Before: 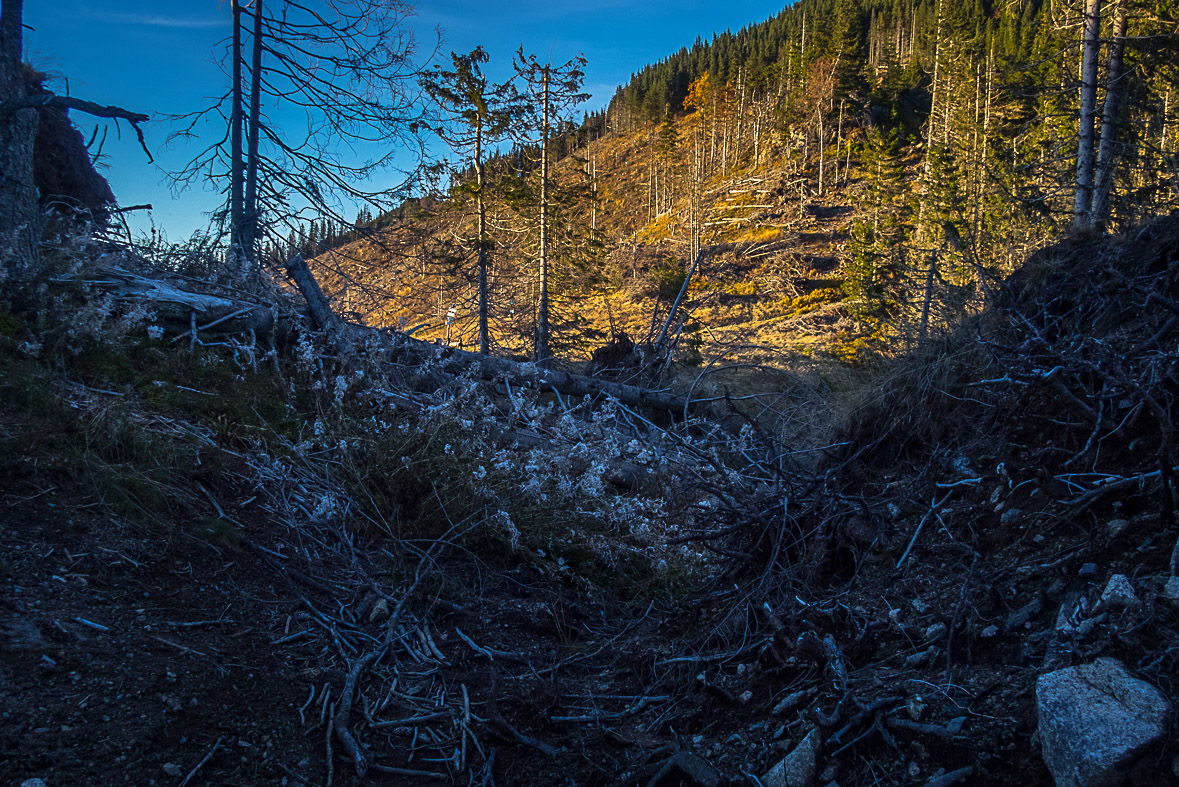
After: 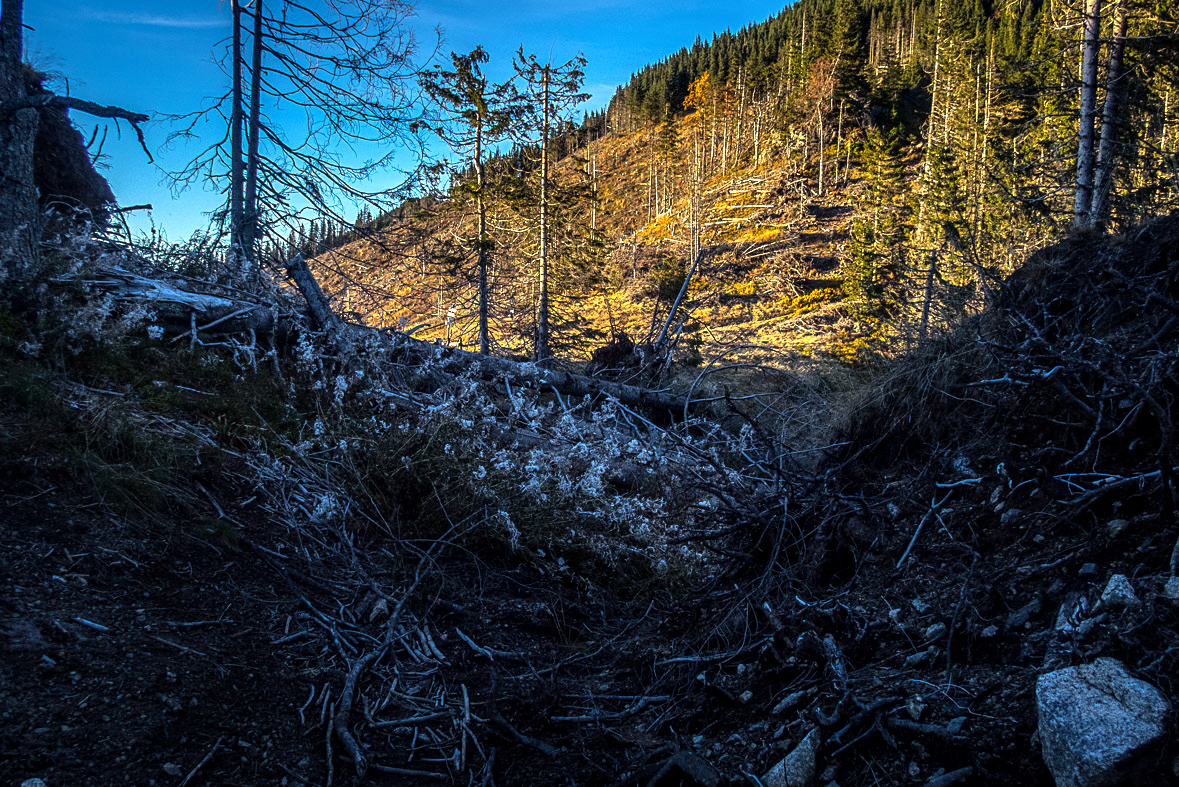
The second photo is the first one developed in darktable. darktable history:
local contrast: on, module defaults
tone equalizer: -8 EV -0.783 EV, -7 EV -0.709 EV, -6 EV -0.625 EV, -5 EV -0.41 EV, -3 EV 0.368 EV, -2 EV 0.6 EV, -1 EV 0.696 EV, +0 EV 0.743 EV, mask exposure compensation -0.508 EV
